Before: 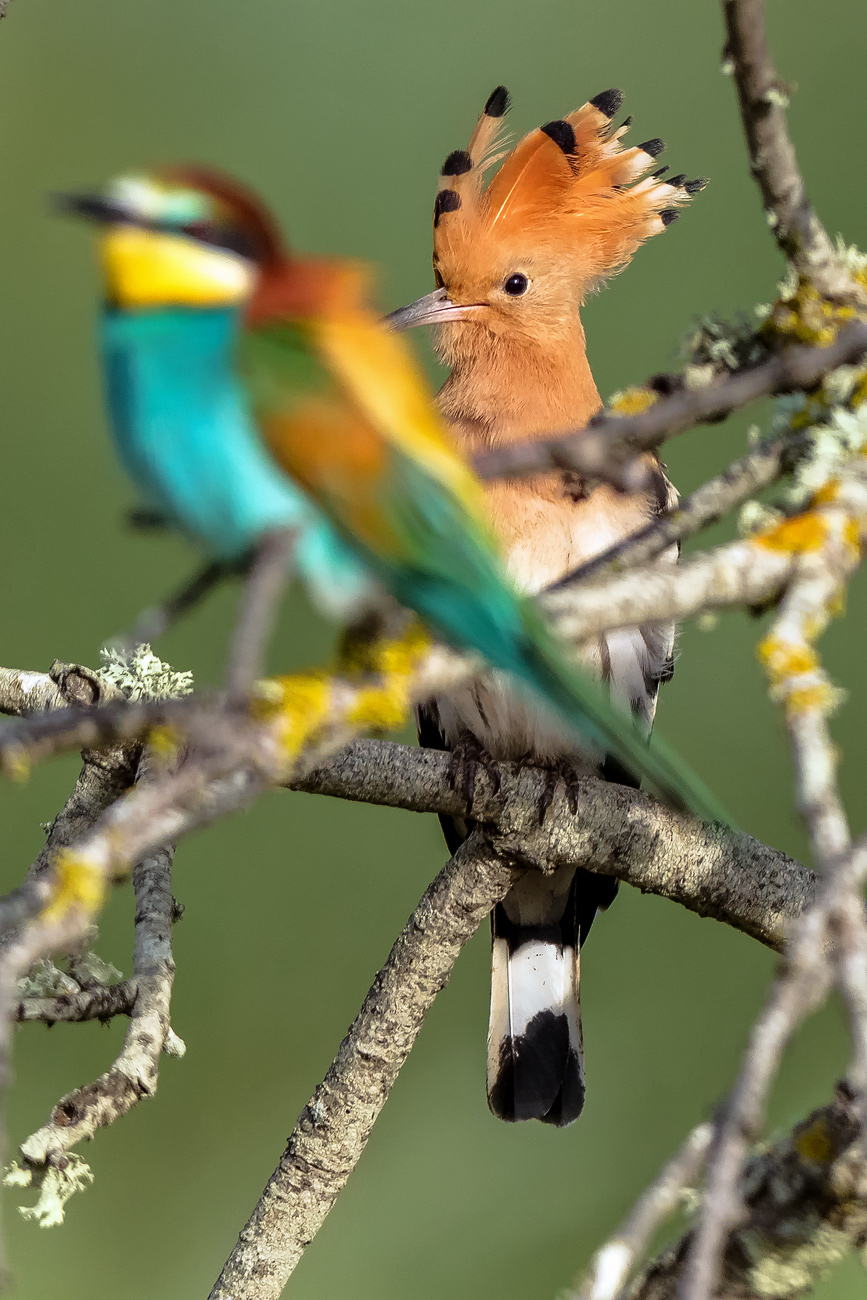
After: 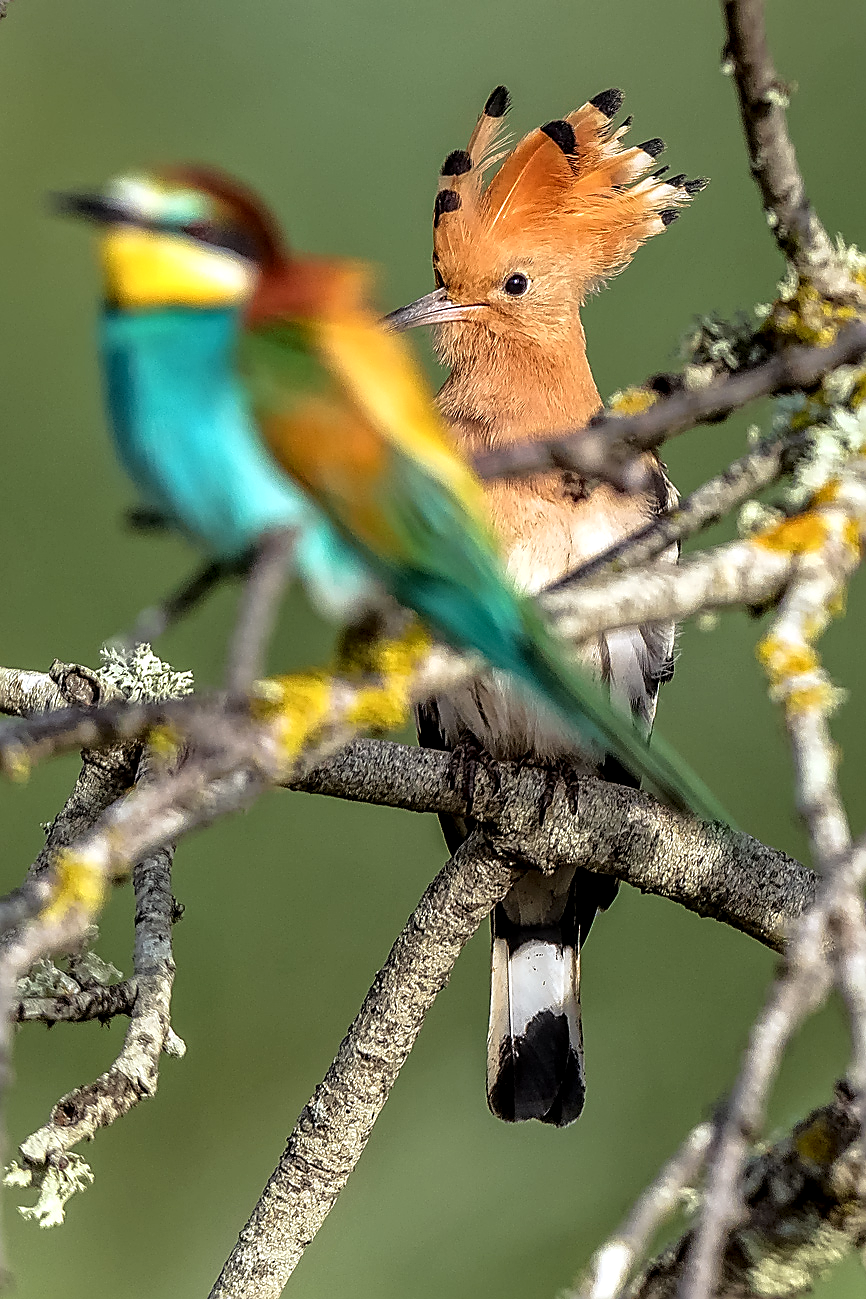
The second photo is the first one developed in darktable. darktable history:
sharpen: radius 1.685, amount 1.294
local contrast: highlights 61%, detail 143%, midtone range 0.428
